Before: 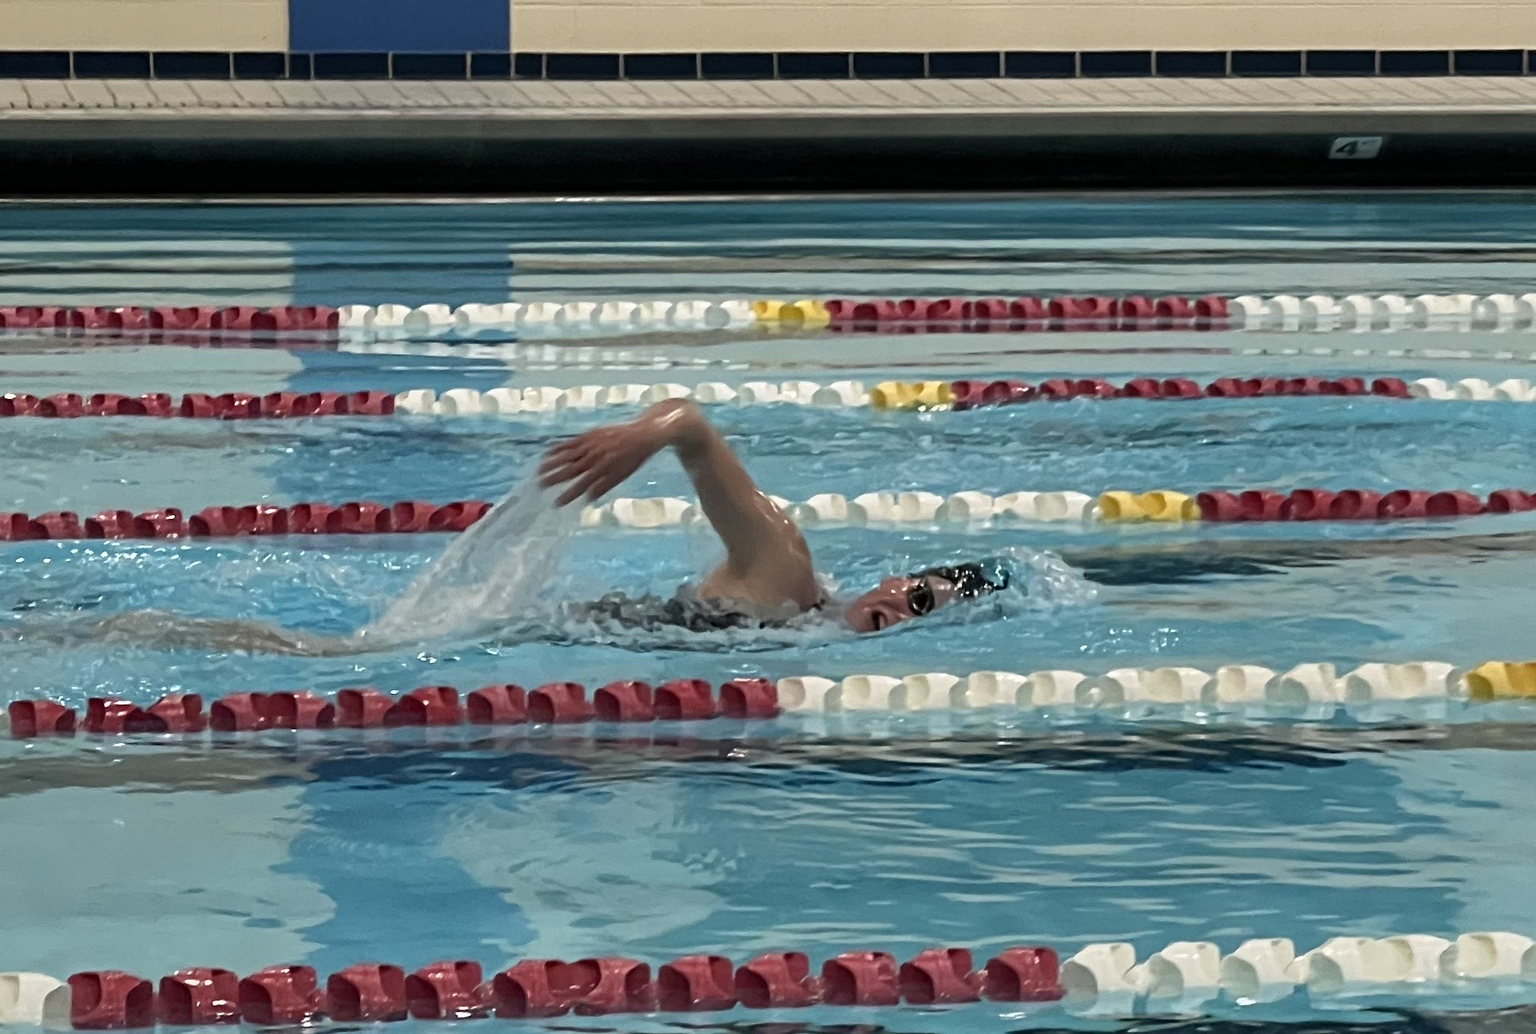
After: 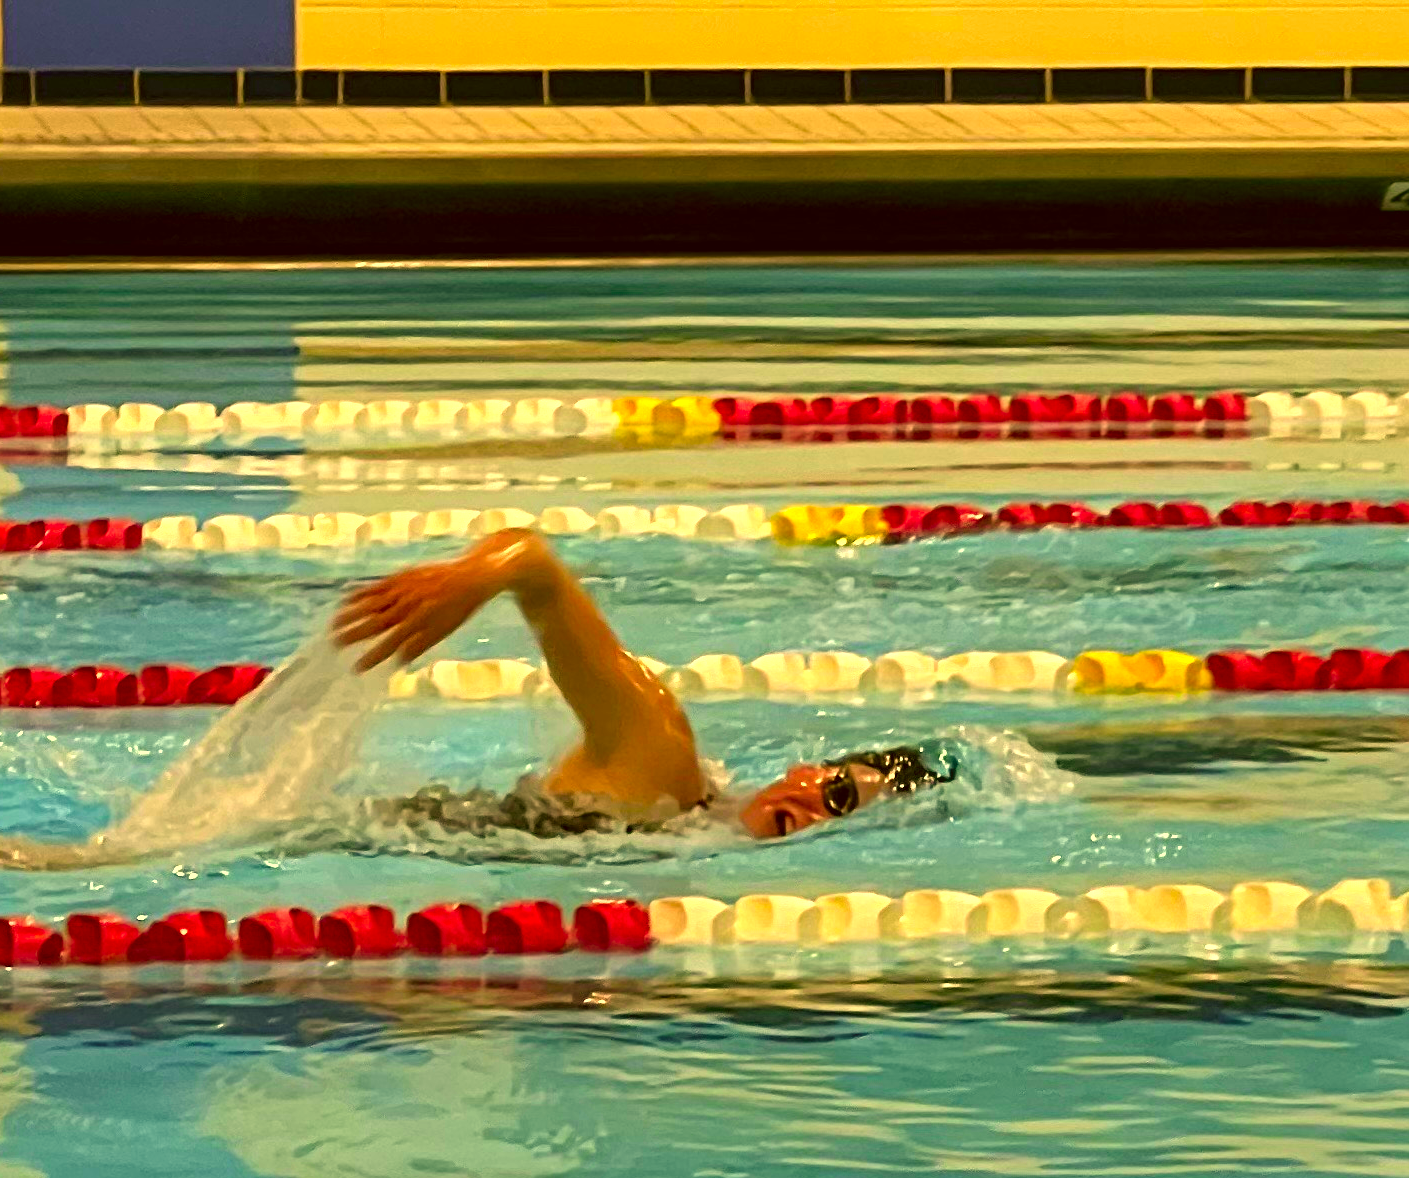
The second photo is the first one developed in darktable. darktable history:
crop: left 18.724%, right 12.069%, bottom 14.077%
color correction: highlights a* 10.58, highlights b* 30.03, shadows a* 2.73, shadows b* 17.09, saturation 1.73
exposure: exposure 0.515 EV, compensate highlight preservation false
